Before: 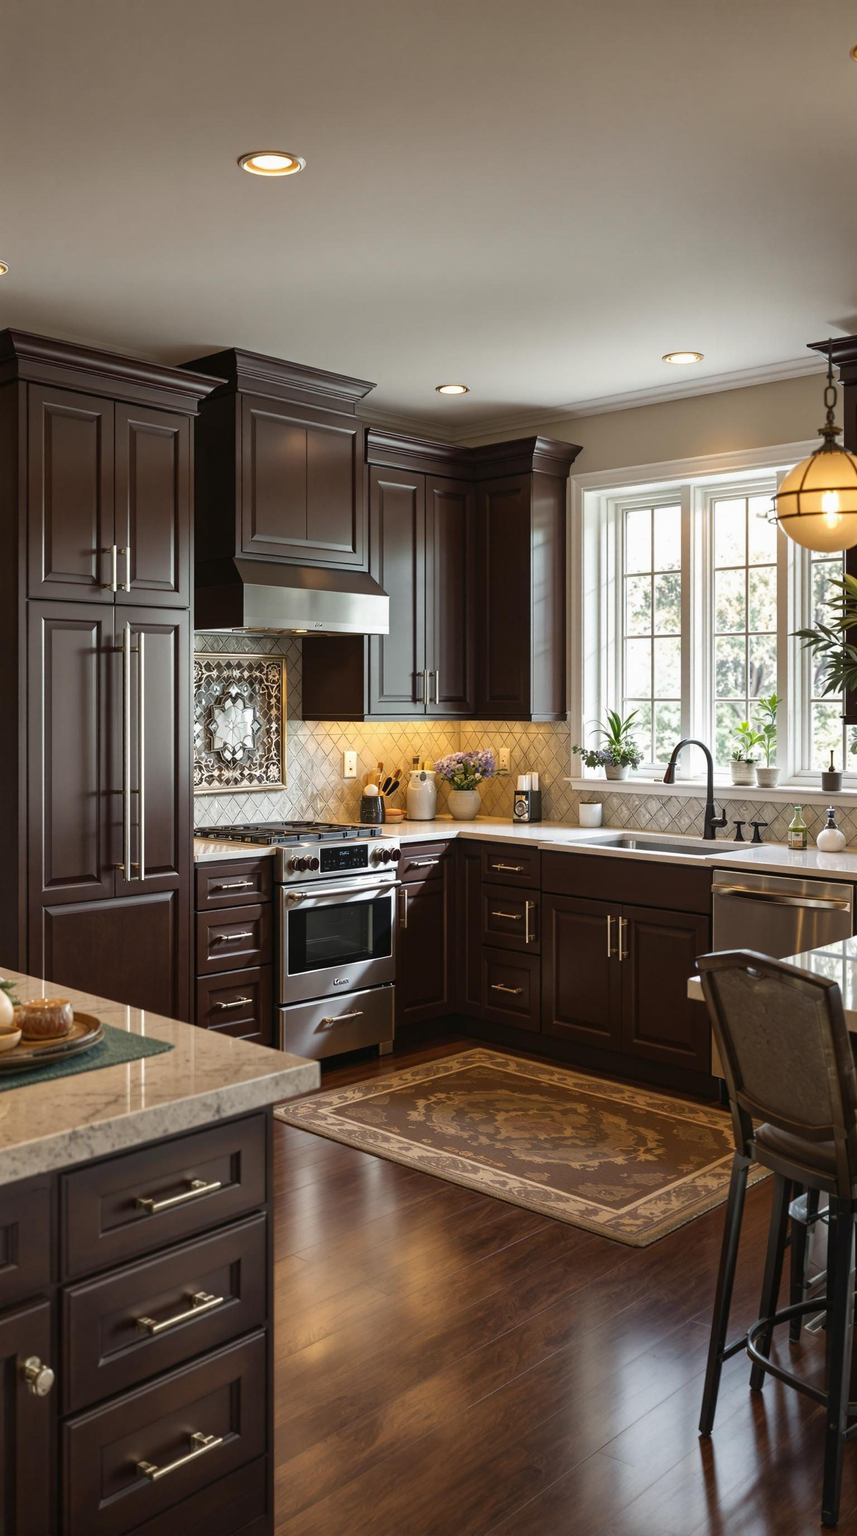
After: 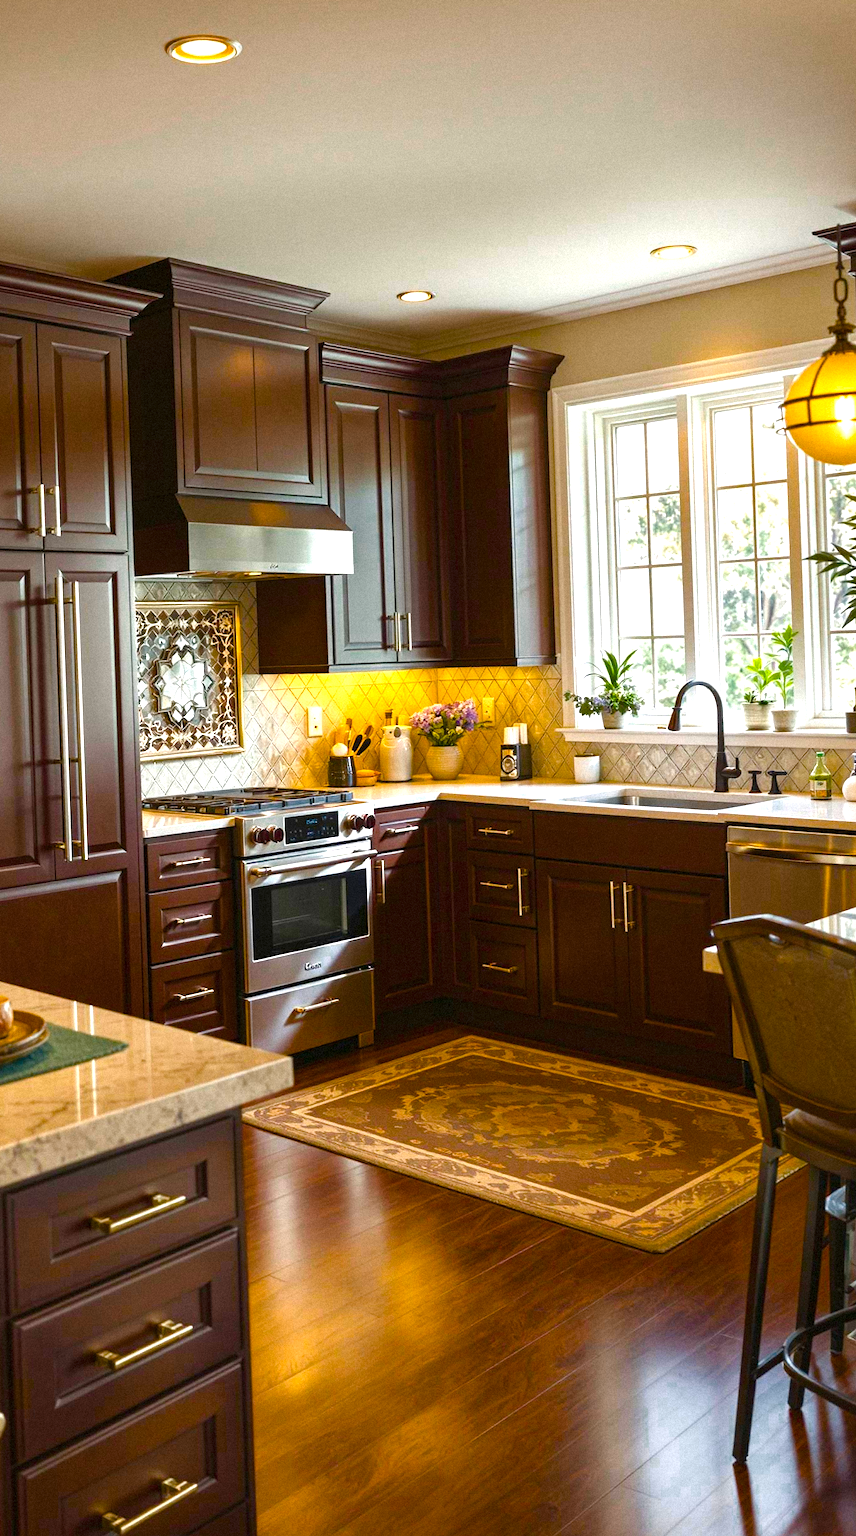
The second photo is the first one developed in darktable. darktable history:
crop and rotate: angle 1.96°, left 5.673%, top 5.673%
color zones: curves: ch0 [(0.25, 0.5) (0.636, 0.25) (0.75, 0.5)]
color balance rgb: linear chroma grading › global chroma 25%, perceptual saturation grading › global saturation 45%, perceptual saturation grading › highlights -50%, perceptual saturation grading › shadows 30%, perceptual brilliance grading › global brilliance 18%, global vibrance 40%
grain: mid-tones bias 0%
